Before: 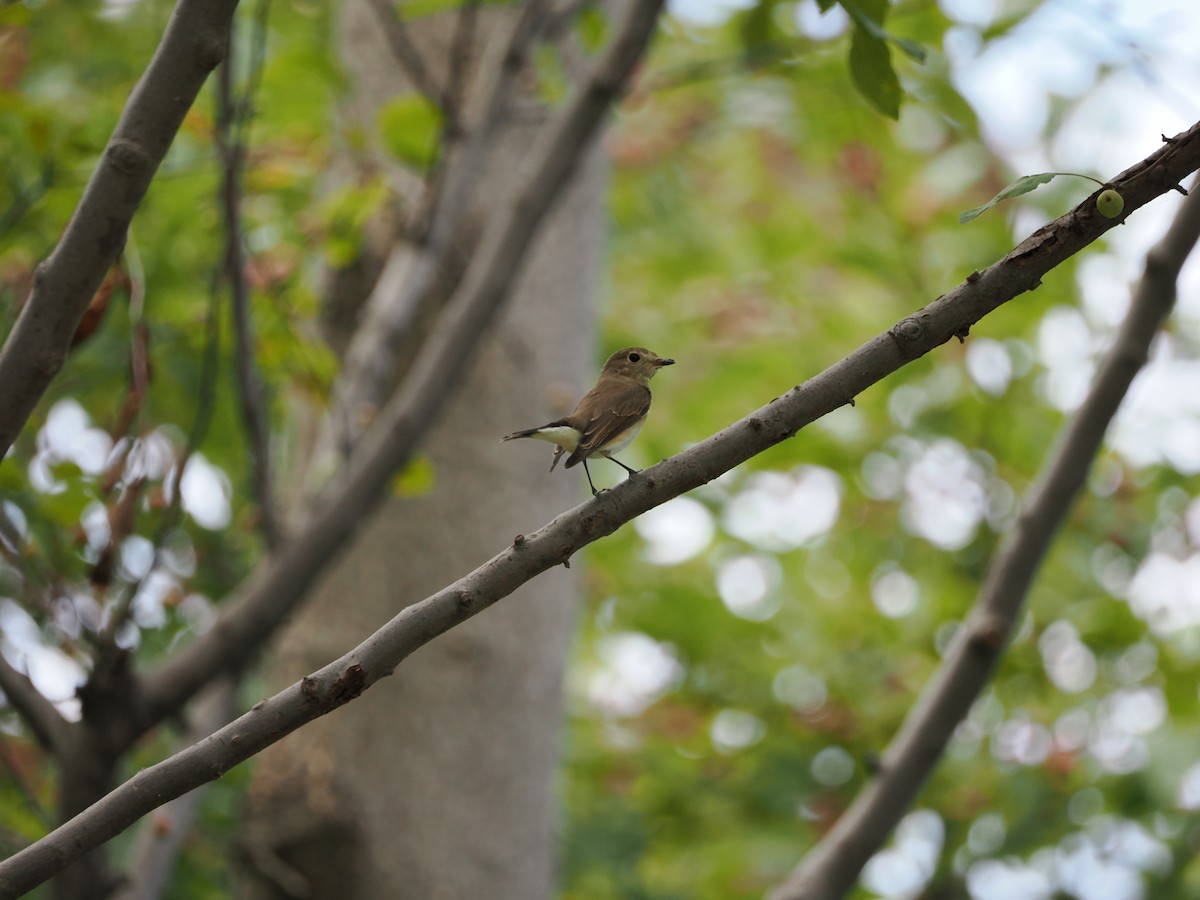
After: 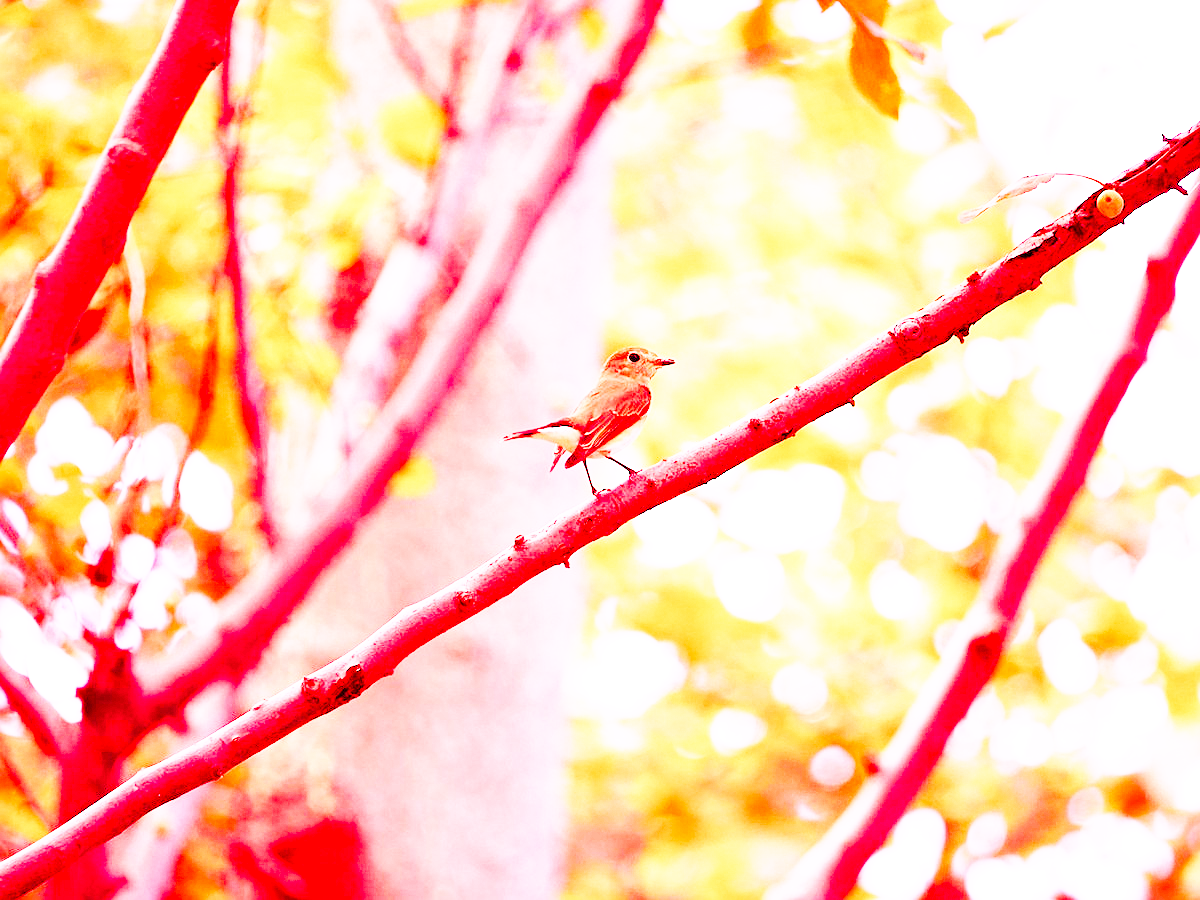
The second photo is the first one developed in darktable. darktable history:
white balance: red 4.26, blue 1.802
color balance rgb: perceptual saturation grading › global saturation 35%, perceptual saturation grading › highlights -30%, perceptual saturation grading › shadows 35%, perceptual brilliance grading › global brilliance 3%, perceptual brilliance grading › highlights -3%, perceptual brilliance grading › shadows 3%
base curve: curves: ch0 [(0, 0) (0.007, 0.004) (0.027, 0.03) (0.046, 0.07) (0.207, 0.54) (0.442, 0.872) (0.673, 0.972) (1, 1)], preserve colors none
sharpen: radius 1.272, amount 0.305, threshold 0
